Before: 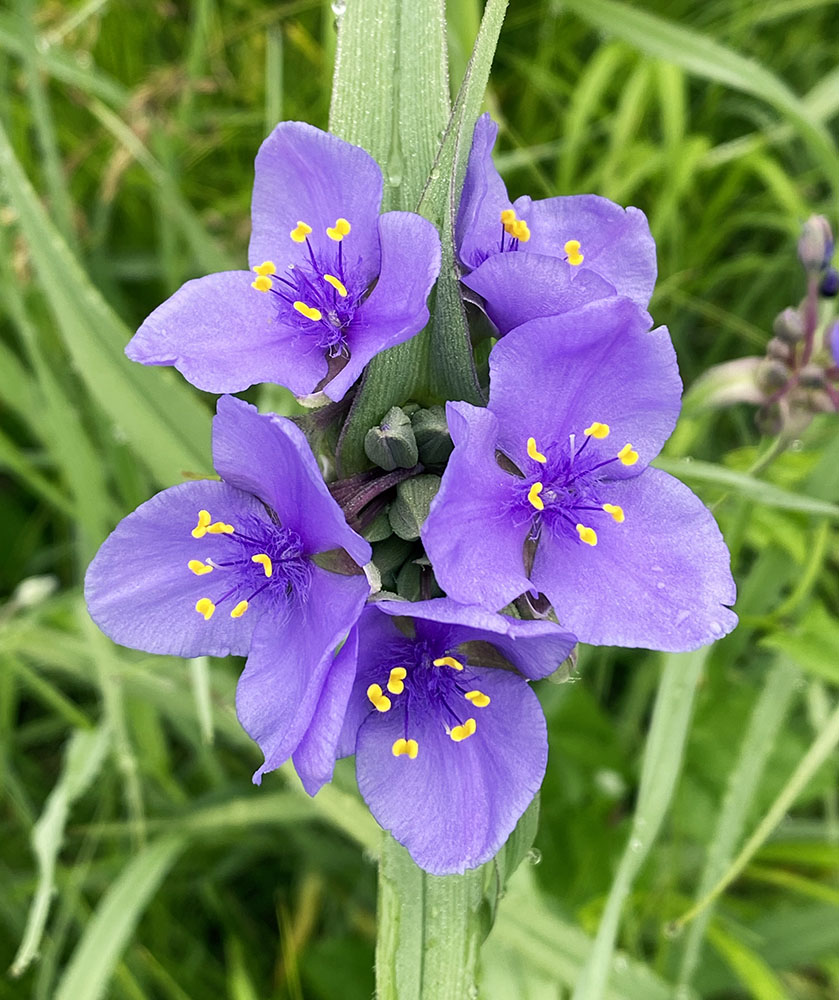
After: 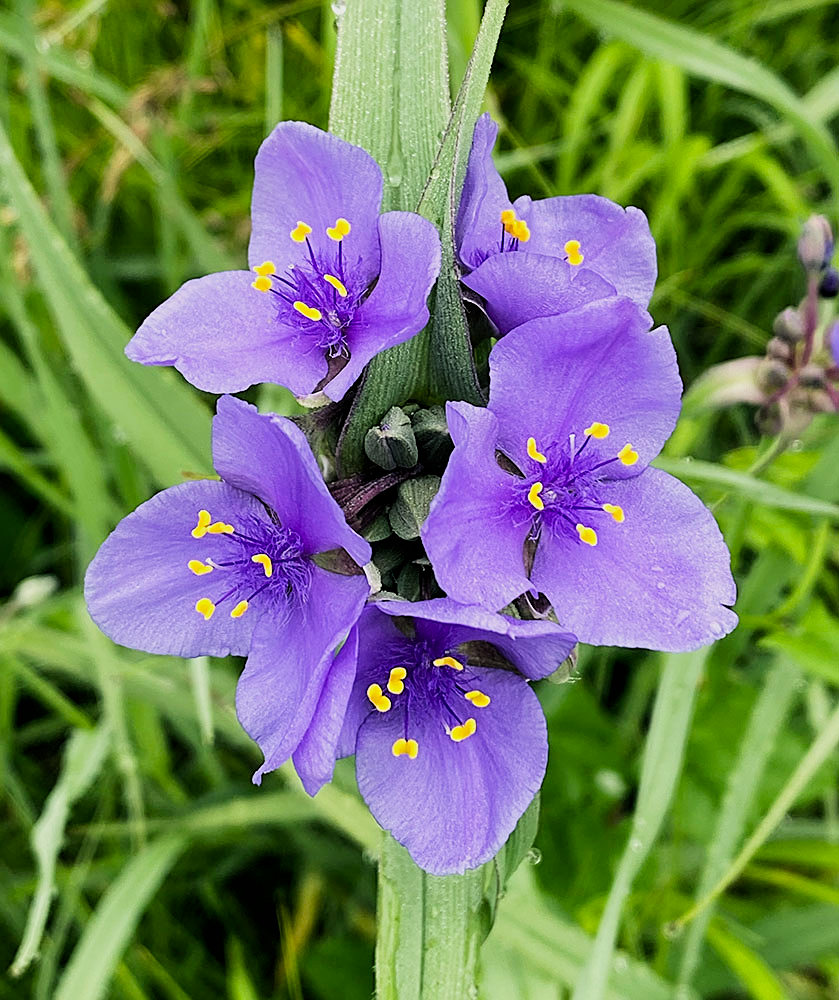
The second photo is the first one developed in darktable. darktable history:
sharpen: on, module defaults
filmic rgb: black relative exposure -5 EV, white relative exposure 3.5 EV, hardness 3.19, contrast 1.2, highlights saturation mix -30%
